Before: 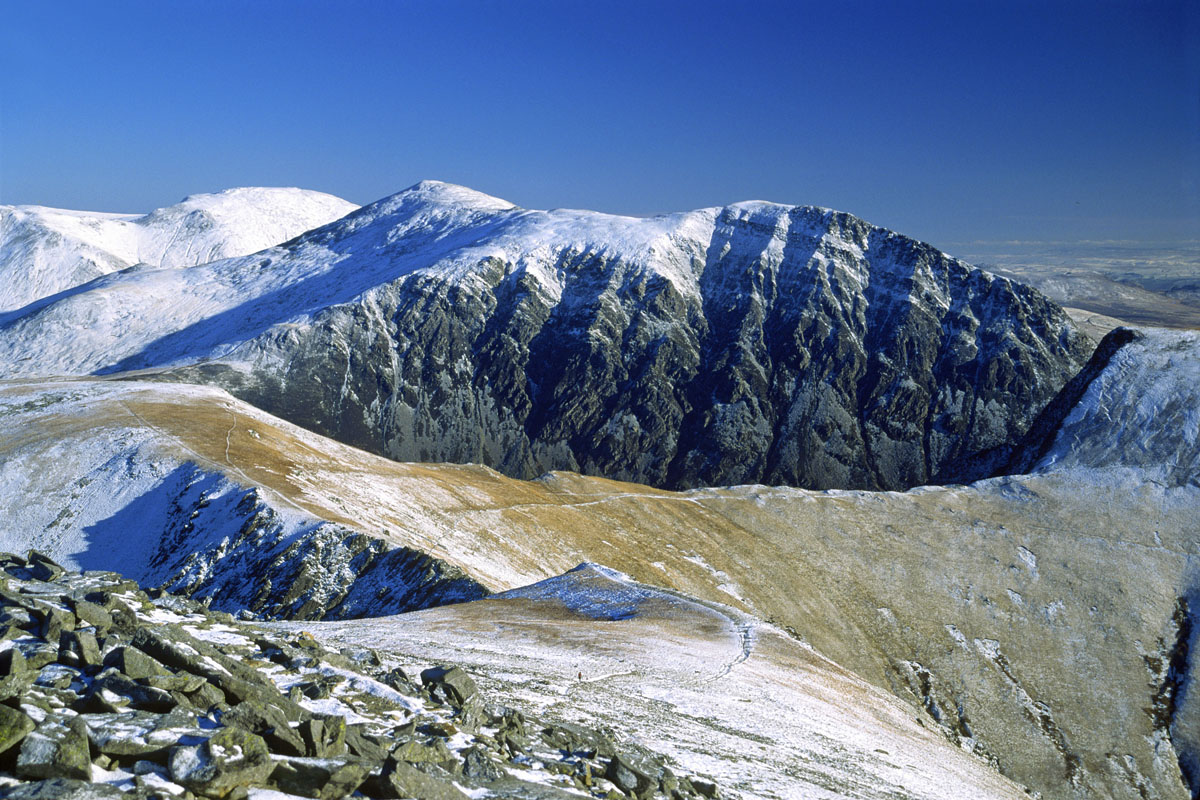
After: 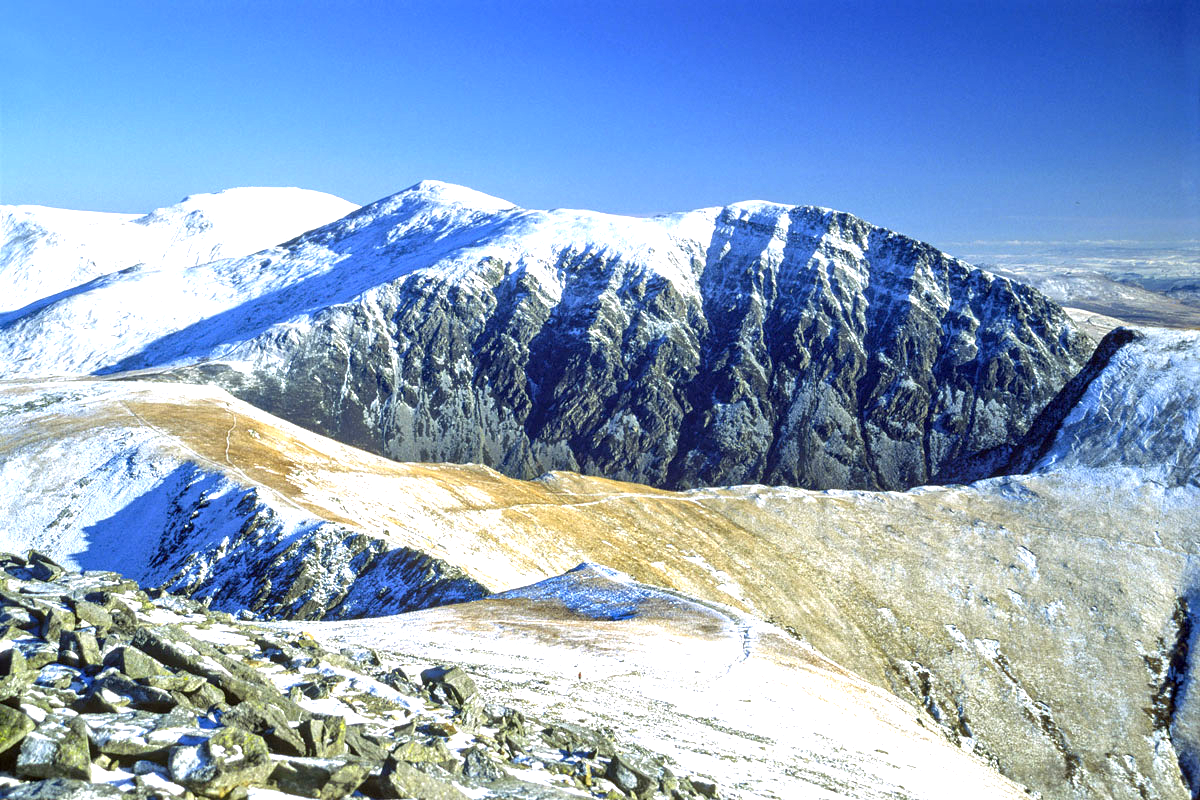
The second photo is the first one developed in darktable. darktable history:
exposure: black level correction 0.001, exposure 1.116 EV, compensate highlight preservation false
contrast equalizer: octaves 7, y [[0.6 ×6], [0.55 ×6], [0 ×6], [0 ×6], [0 ×6]], mix 0.3
local contrast: detail 110%
